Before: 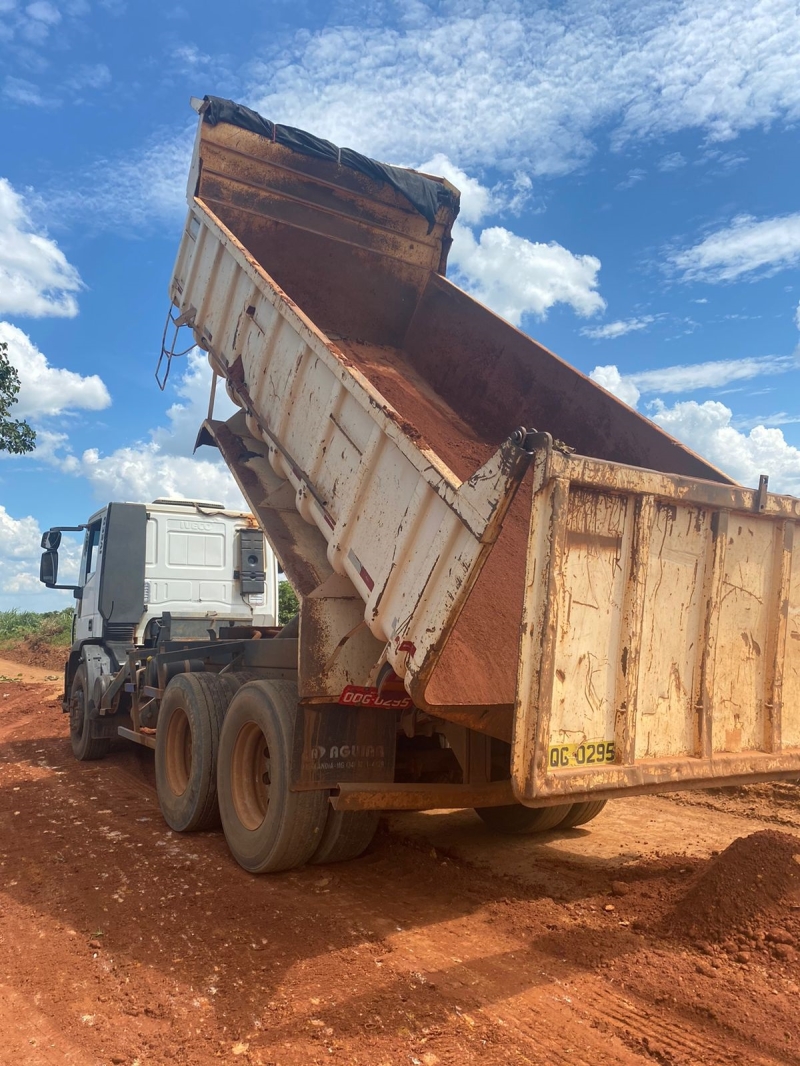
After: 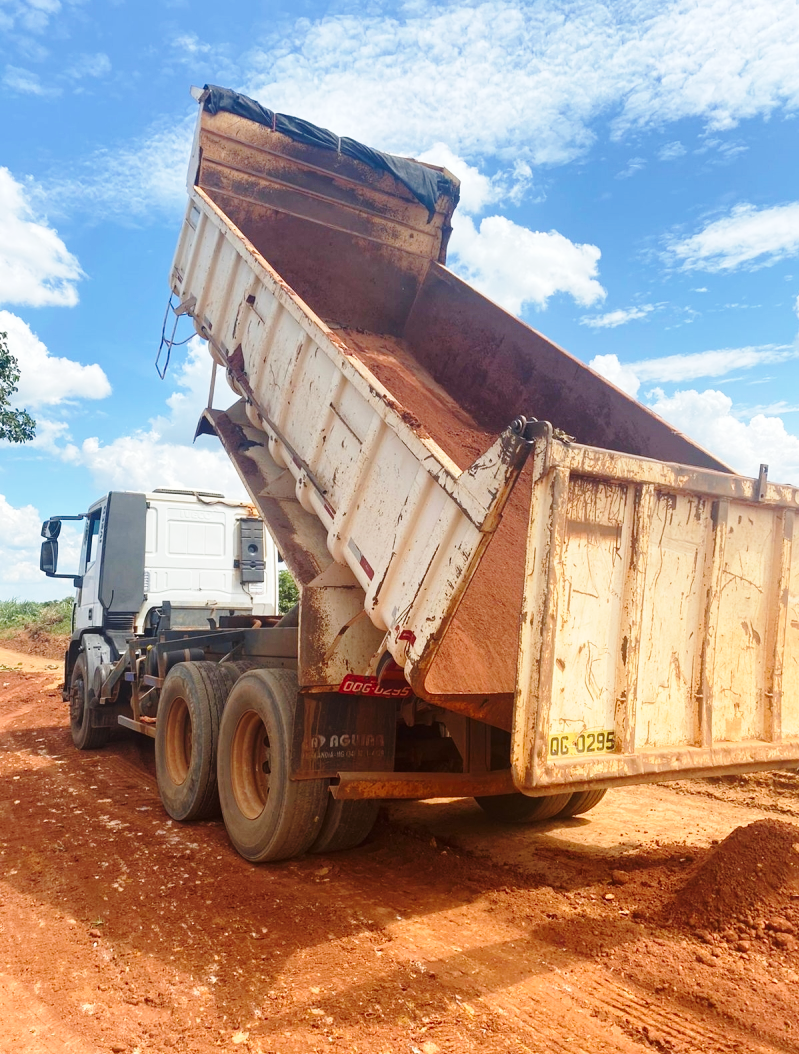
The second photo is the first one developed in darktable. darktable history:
base curve: curves: ch0 [(0, 0) (0.028, 0.03) (0.121, 0.232) (0.46, 0.748) (0.859, 0.968) (1, 1)], preserve colors none
crop: top 1.049%, right 0.001%
